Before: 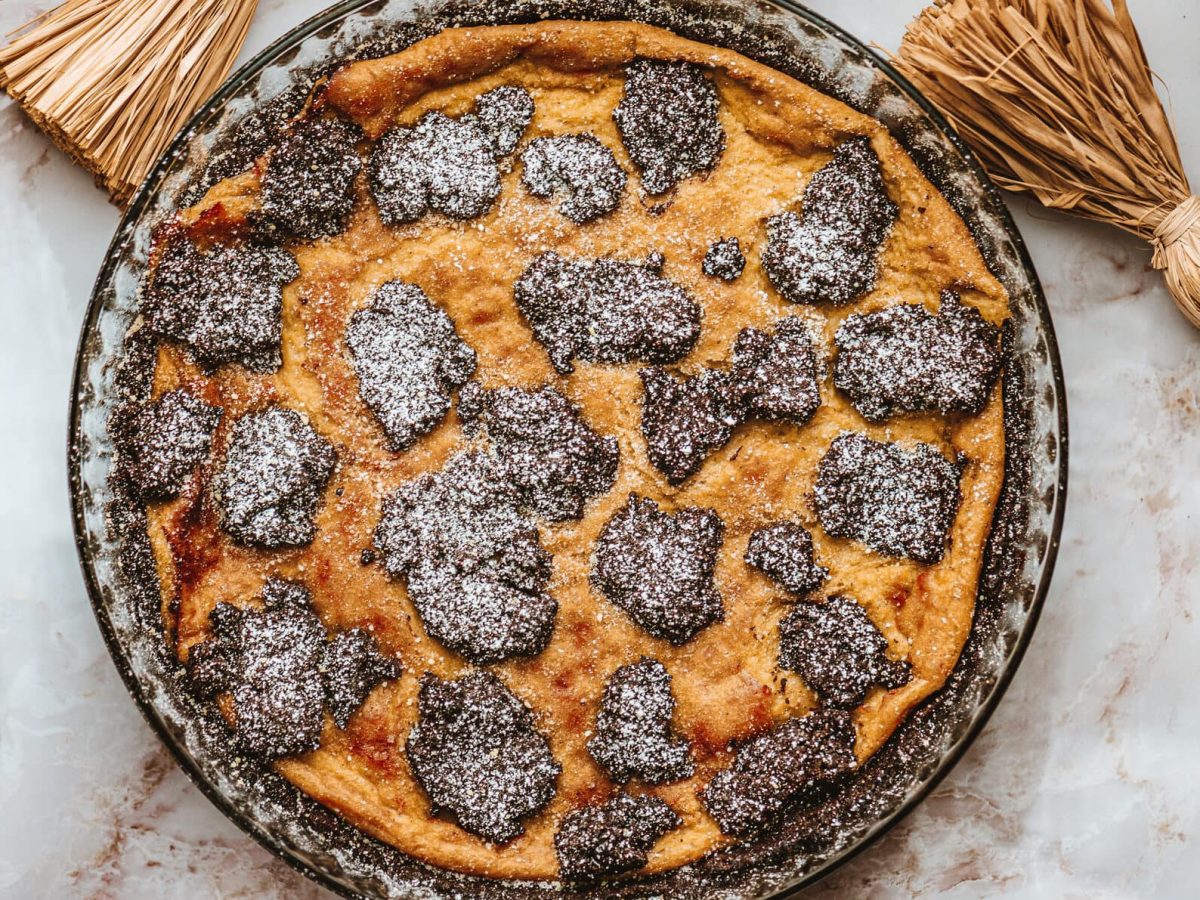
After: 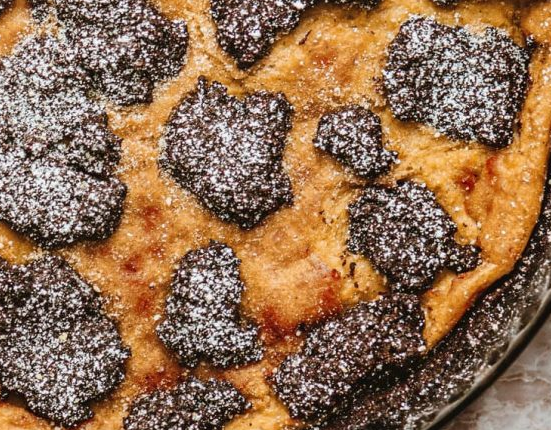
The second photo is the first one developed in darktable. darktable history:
crop: left 35.919%, top 46.292%, right 18.14%, bottom 5.828%
